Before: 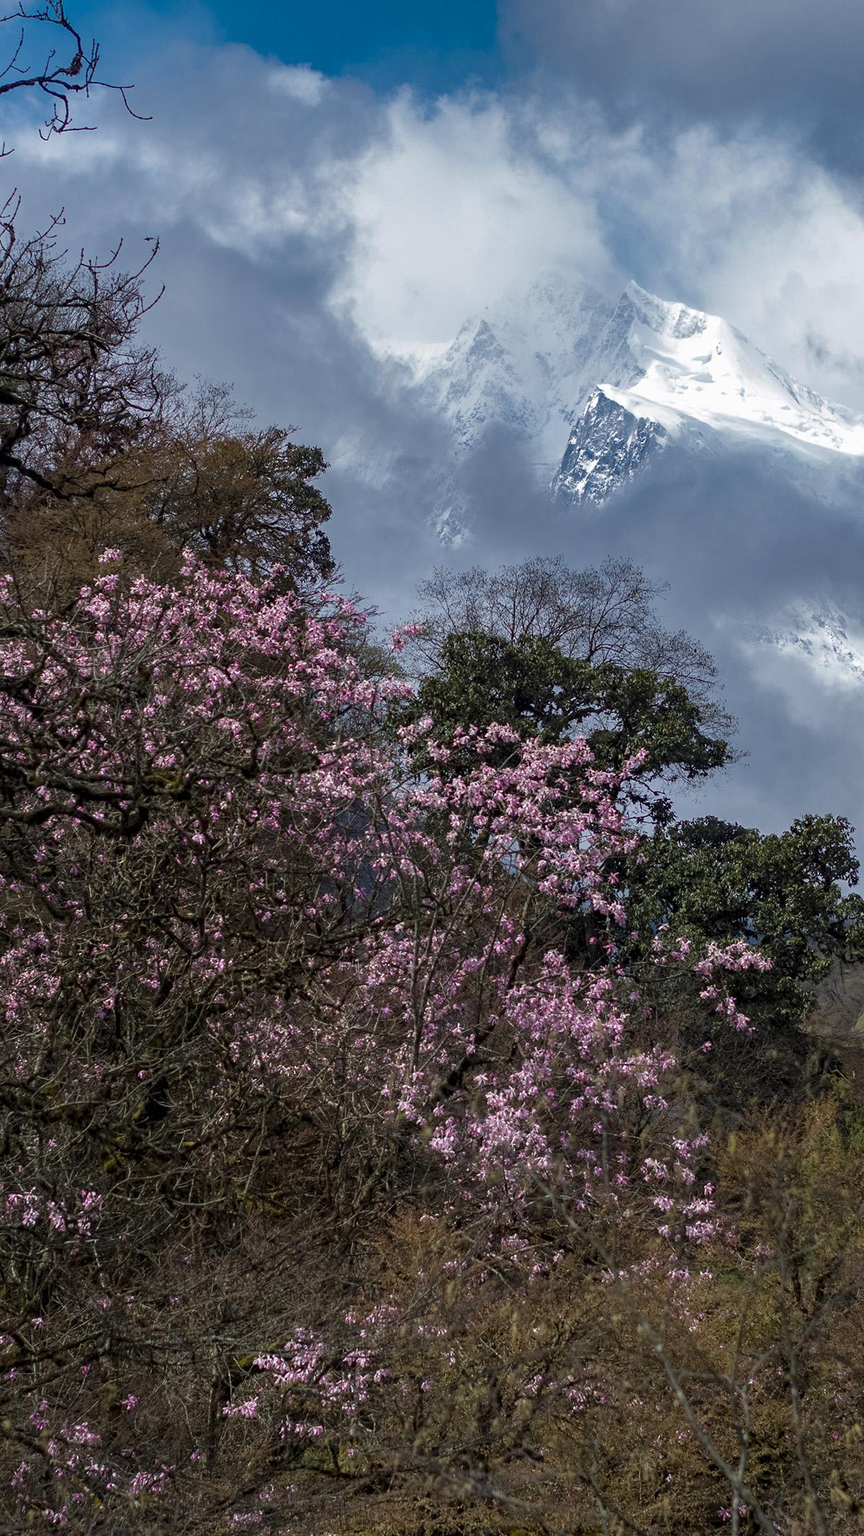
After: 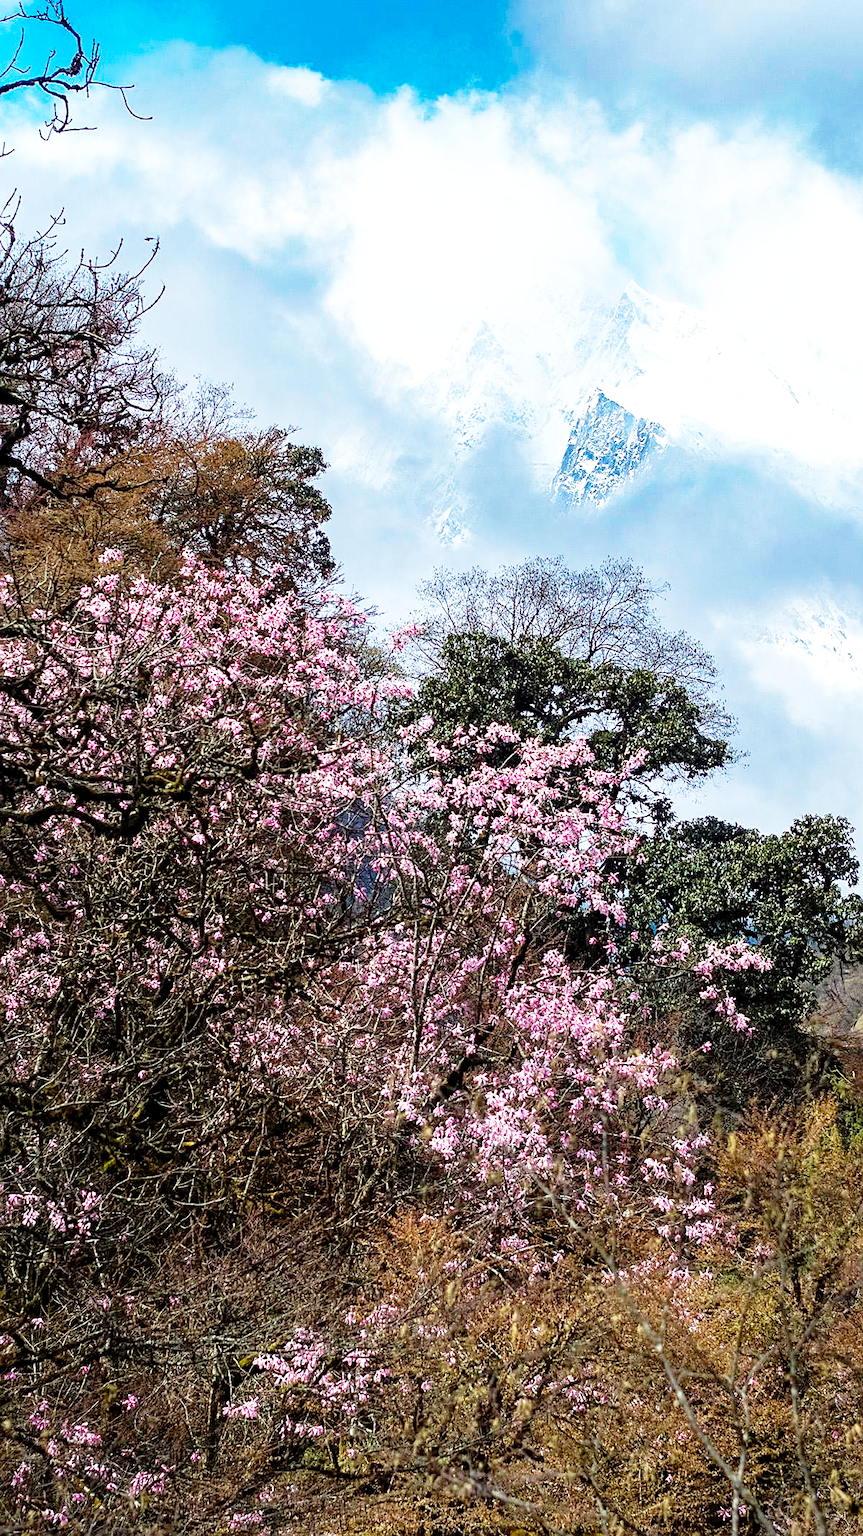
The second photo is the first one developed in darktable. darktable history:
tone equalizer: -8 EV -0.753 EV, -7 EV -0.673 EV, -6 EV -0.63 EV, -5 EV -0.401 EV, -3 EV 0.368 EV, -2 EV 0.6 EV, -1 EV 0.693 EV, +0 EV 0.749 EV, smoothing diameter 24.79%, edges refinement/feathering 10.53, preserve details guided filter
sharpen: on, module defaults
base curve: curves: ch0 [(0, 0) (0.012, 0.01) (0.073, 0.168) (0.31, 0.711) (0.645, 0.957) (1, 1)], preserve colors none
